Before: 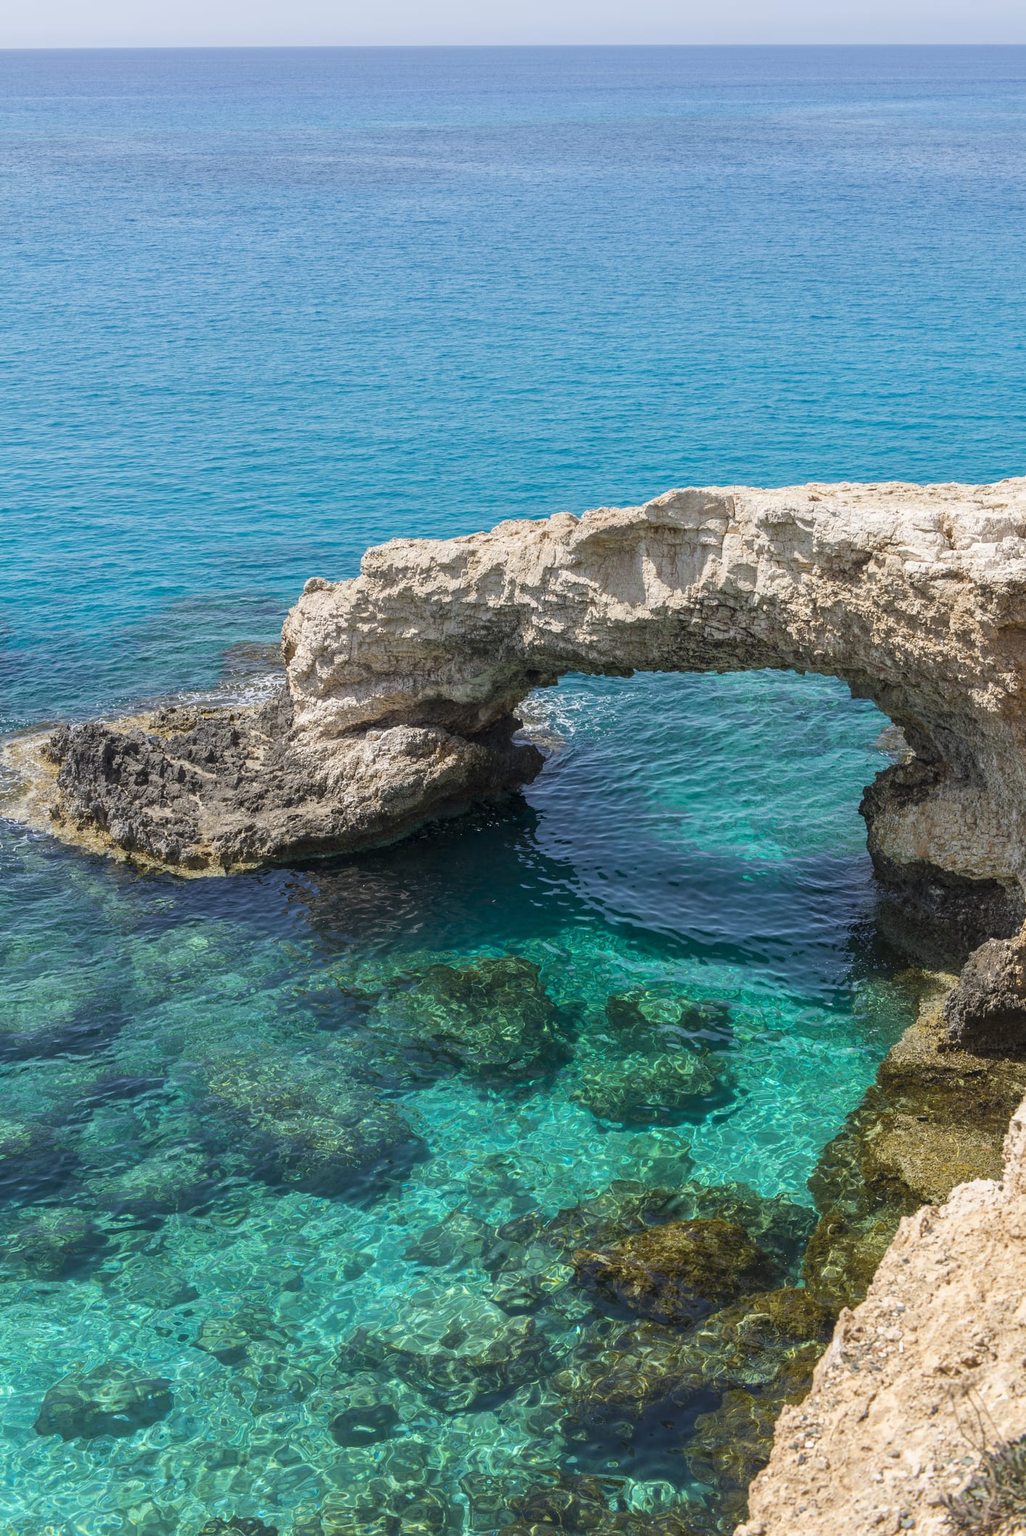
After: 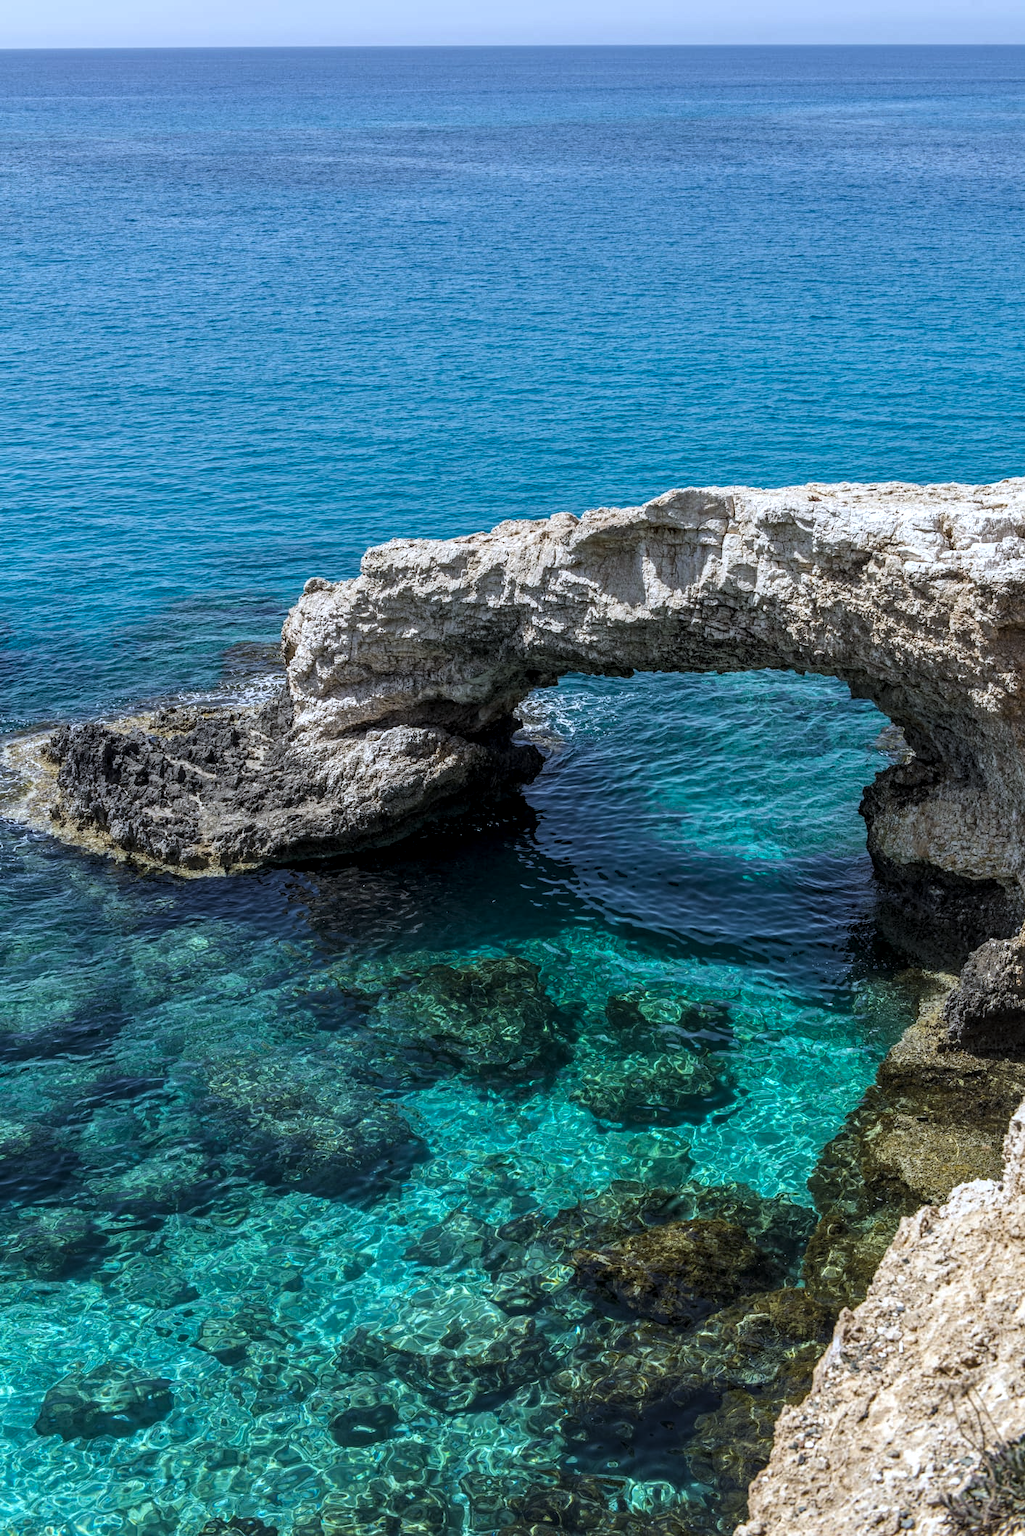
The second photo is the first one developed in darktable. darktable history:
haze removal: compatibility mode true, adaptive false
local contrast: on, module defaults
levels: black 8.58%, levels [0.029, 0.545, 0.971]
color calibration: x 0.372, y 0.386, temperature 4284.34 K
